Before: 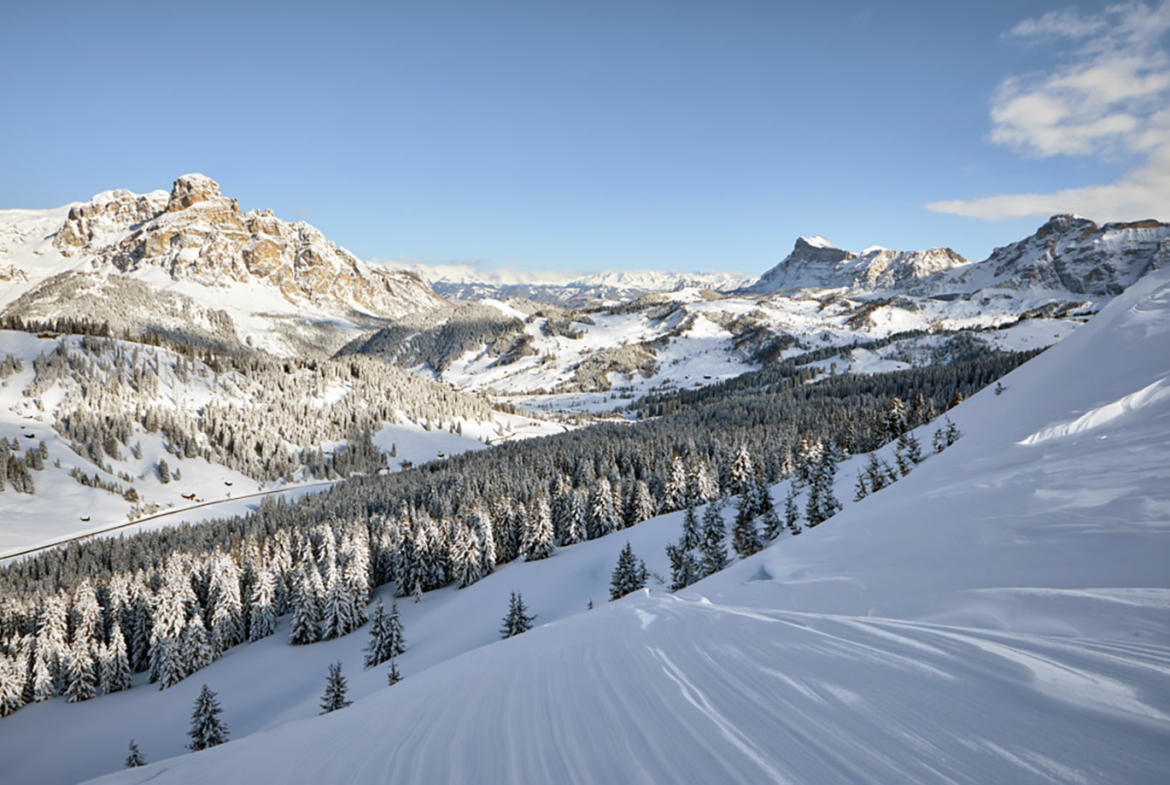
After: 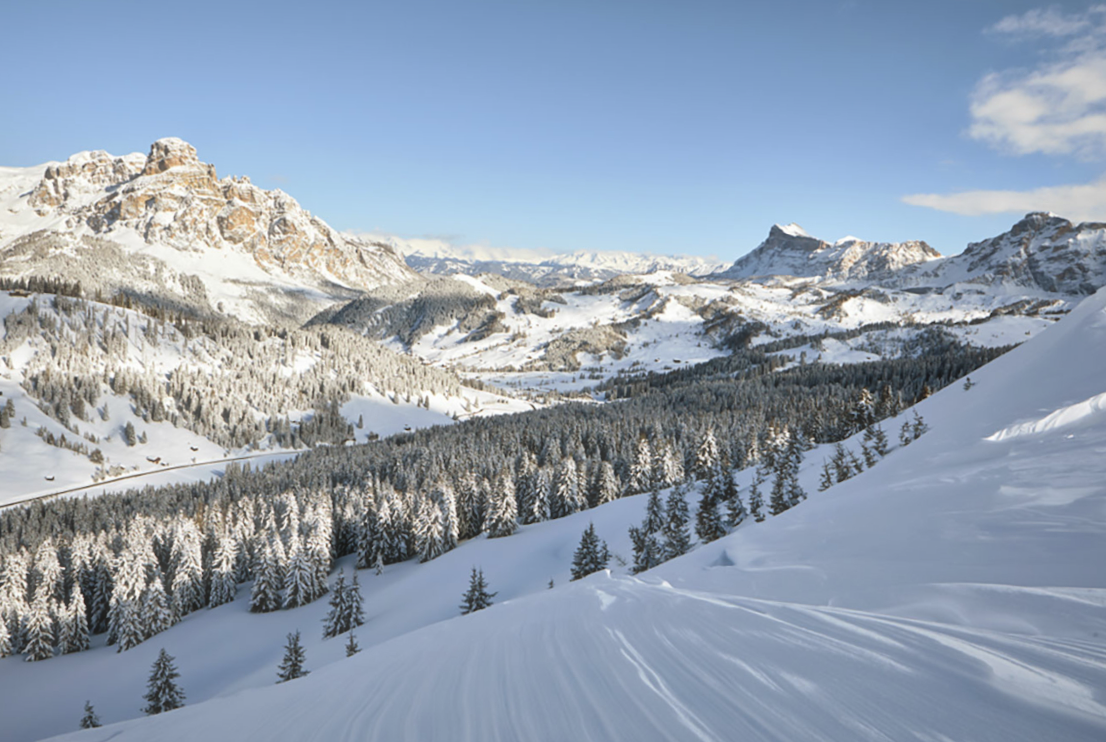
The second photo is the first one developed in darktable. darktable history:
crop and rotate: angle -2.23°
haze removal: strength -0.107, compatibility mode true, adaptive false
